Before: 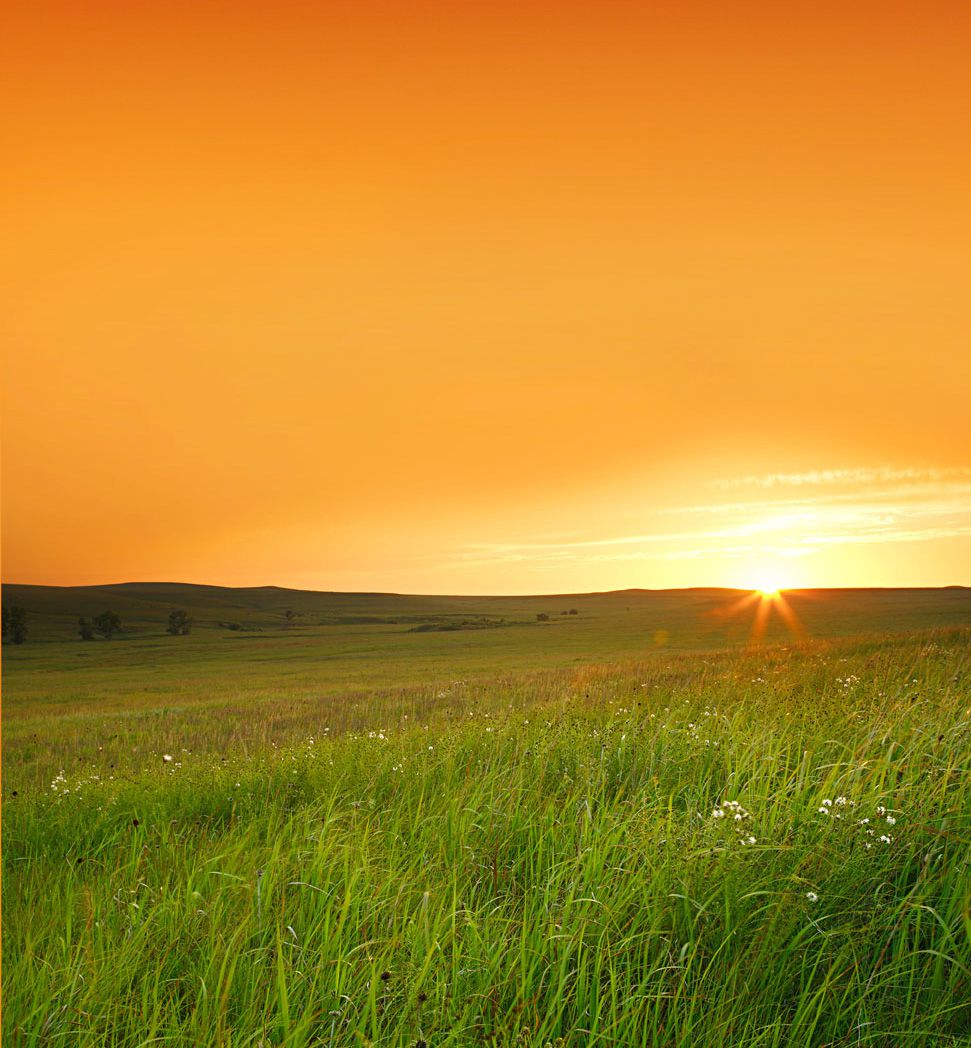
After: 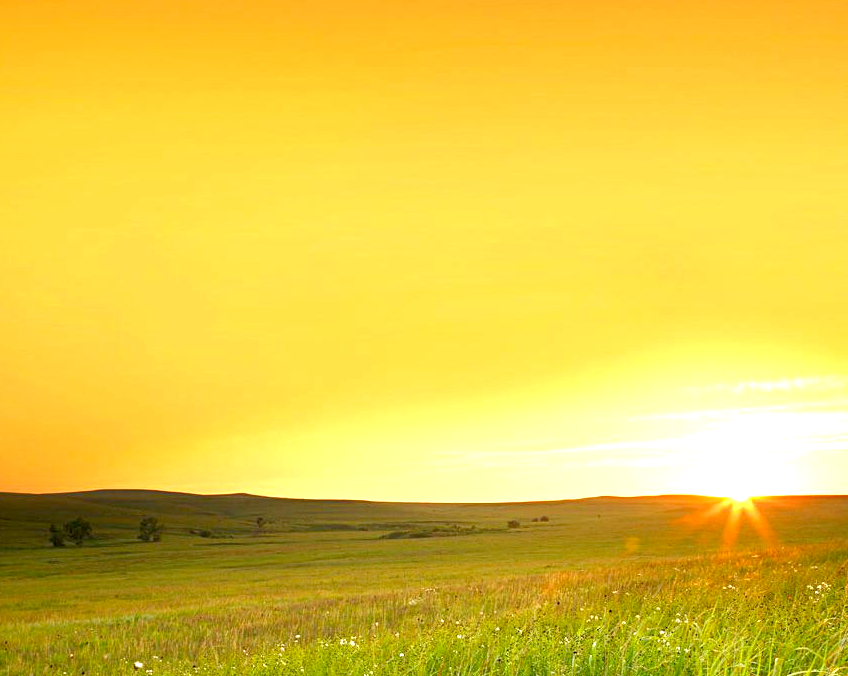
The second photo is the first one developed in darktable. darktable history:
exposure: black level correction 0.008, exposure 0.979 EV, compensate highlight preservation false
crop: left 3.015%, top 8.969%, right 9.647%, bottom 26.457%
